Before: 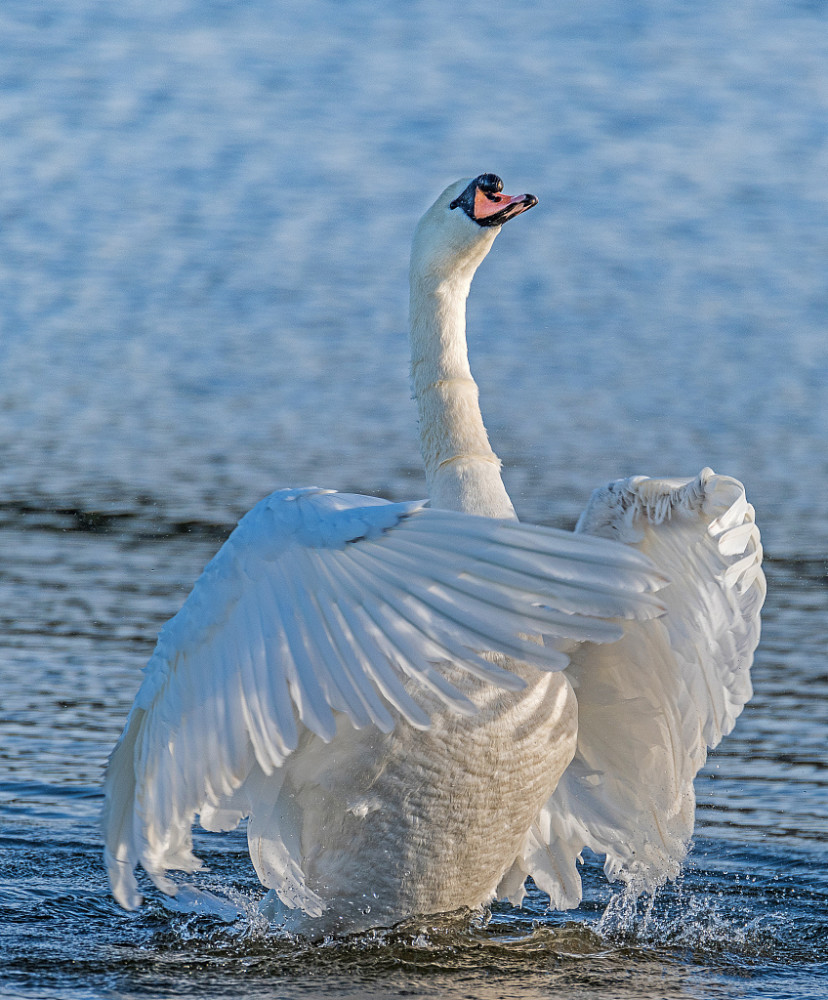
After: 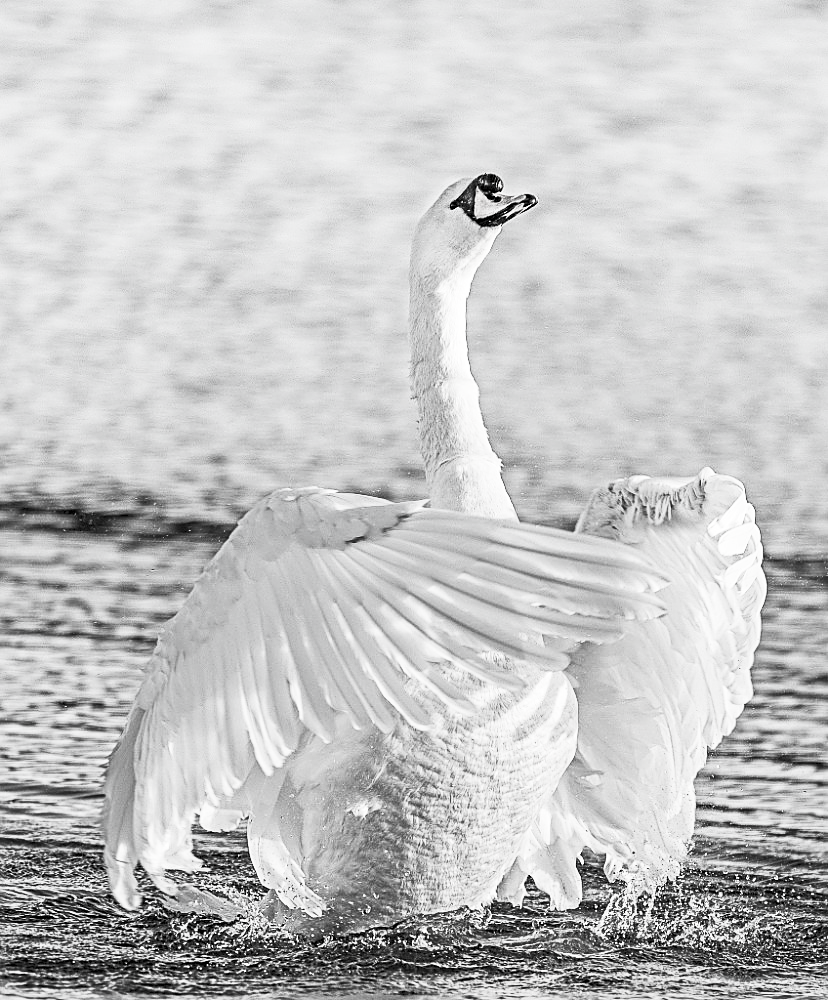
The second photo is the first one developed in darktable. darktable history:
sharpen: on, module defaults
contrast brightness saturation: contrast 0.524, brightness 0.462, saturation -0.987
